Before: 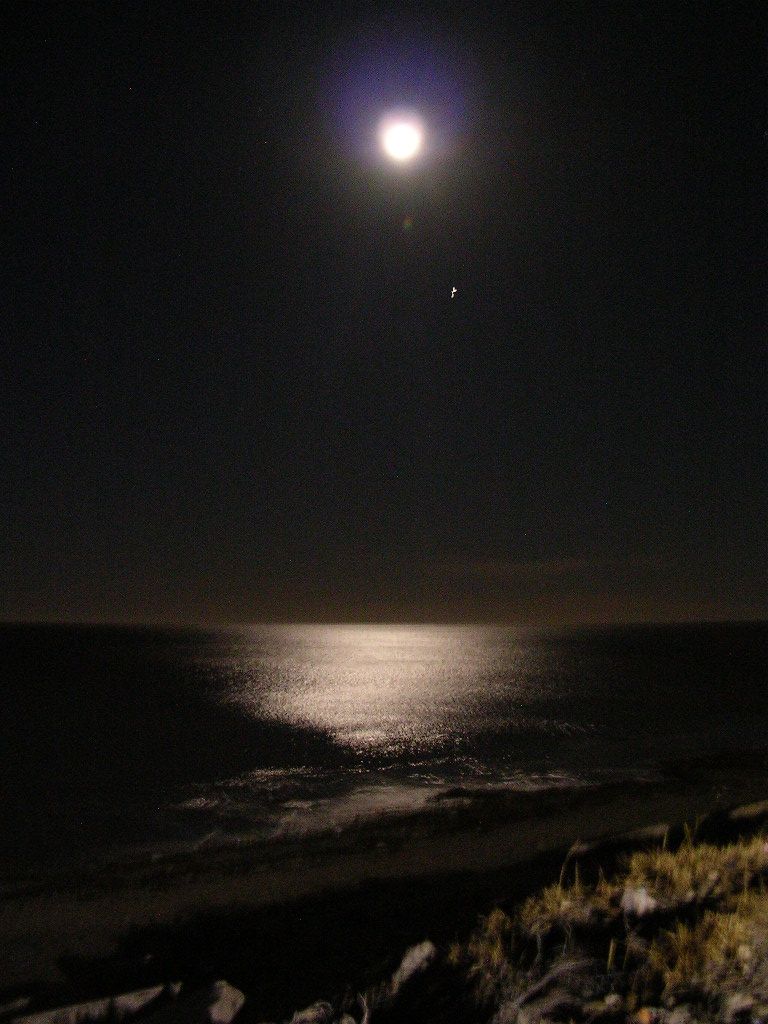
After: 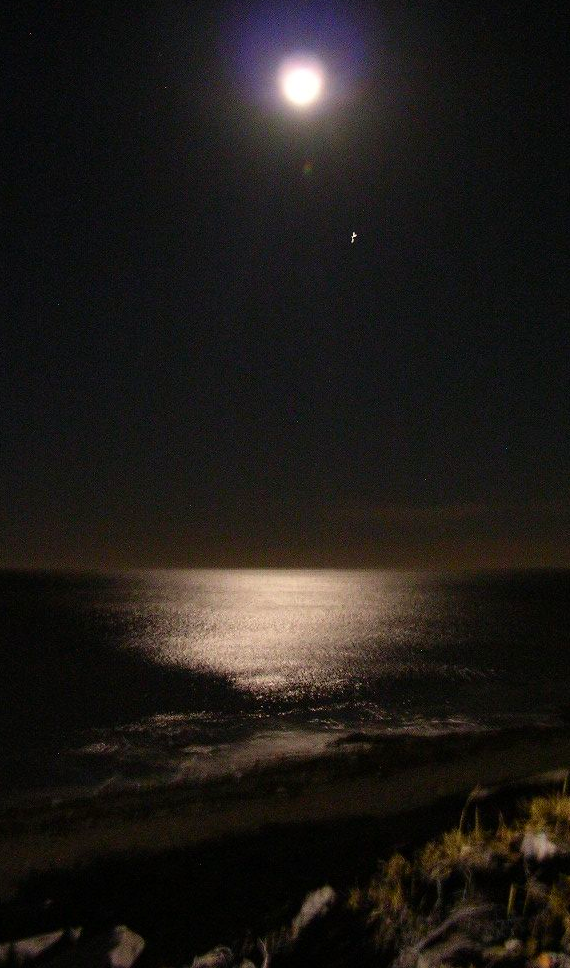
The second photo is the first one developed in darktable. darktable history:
contrast brightness saturation: contrast 0.076, saturation 0.202
crop and rotate: left 13.081%, top 5.398%, right 12.626%
